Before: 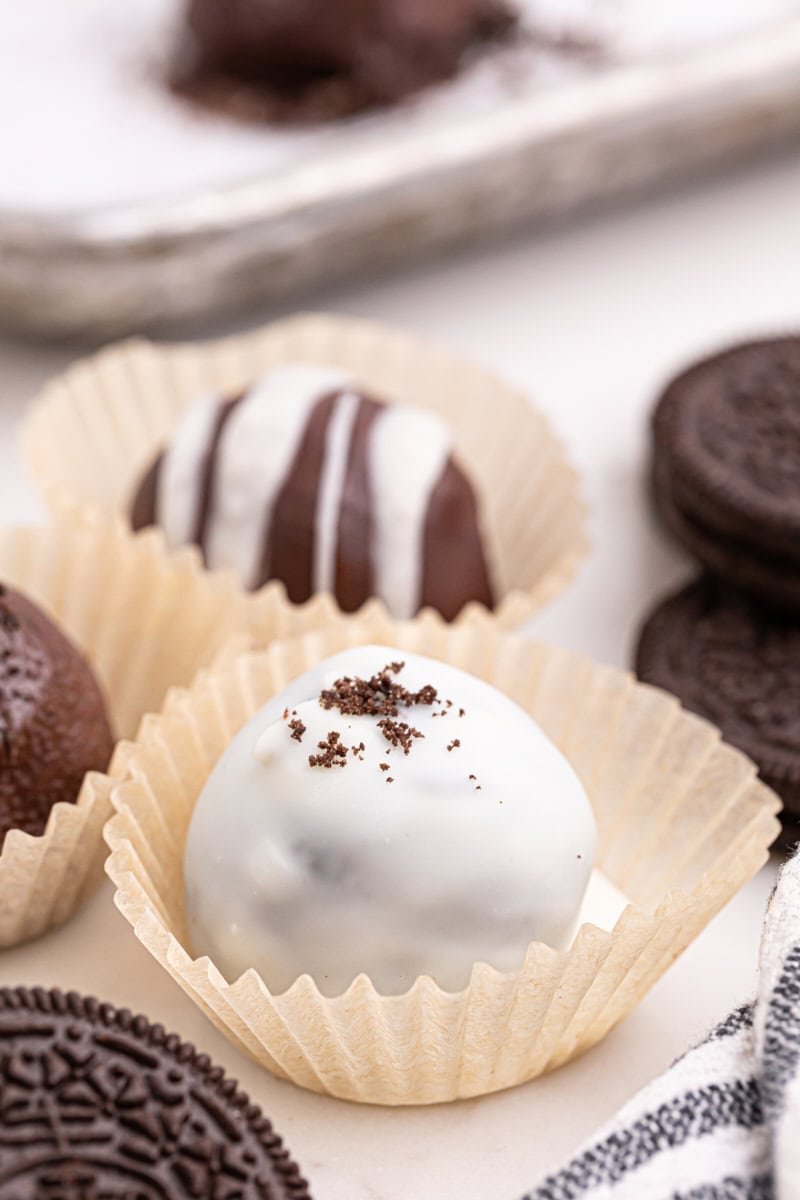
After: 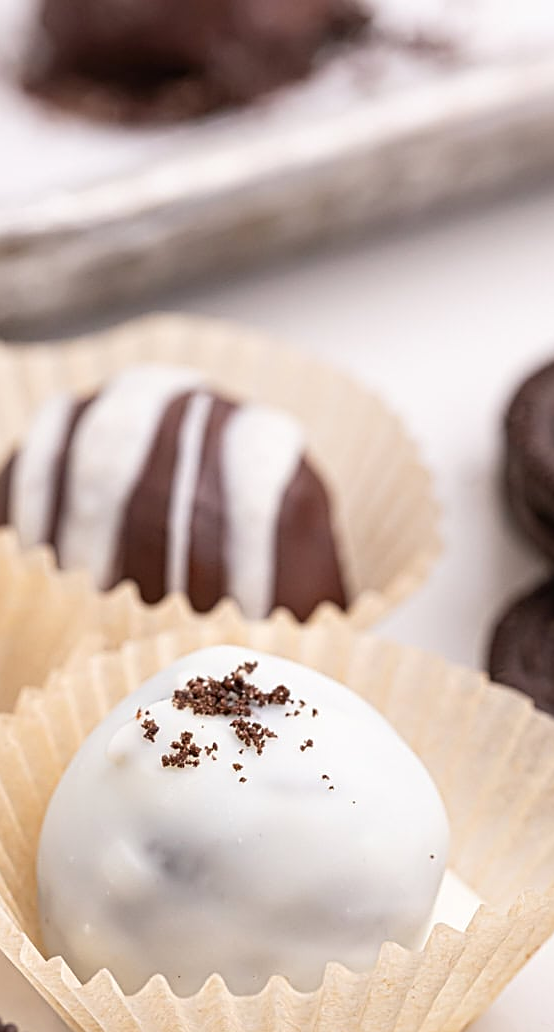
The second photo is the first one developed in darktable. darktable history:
crop: left 18.479%, right 12.2%, bottom 13.971%
sharpen: on, module defaults
